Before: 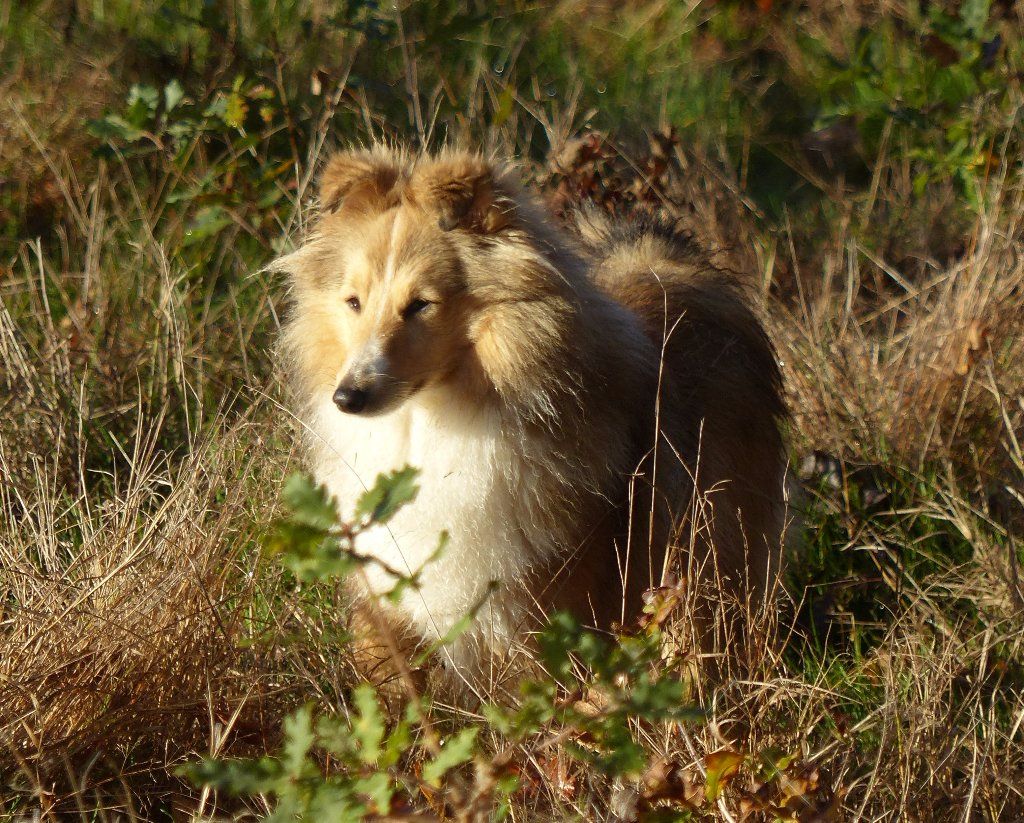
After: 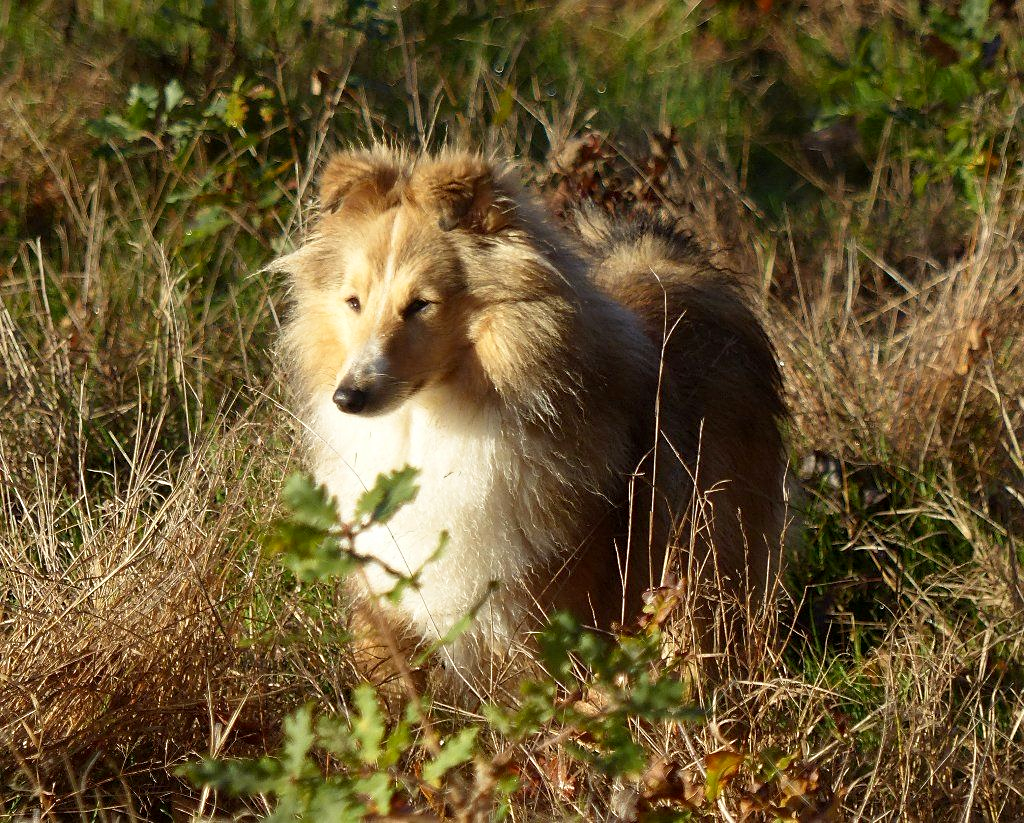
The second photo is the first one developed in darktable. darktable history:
levels: levels [0, 0.499, 1]
tone curve: curves: ch0 [(0, 0) (0.003, 0.003) (0.011, 0.012) (0.025, 0.026) (0.044, 0.046) (0.069, 0.072) (0.1, 0.104) (0.136, 0.141) (0.177, 0.184) (0.224, 0.233) (0.277, 0.288) (0.335, 0.348) (0.399, 0.414) (0.468, 0.486) (0.543, 0.564) (0.623, 0.647) (0.709, 0.736) (0.801, 0.831) (0.898, 0.921) (1, 1)], preserve colors none
sharpen: amount 0.2
exposure: black level correction 0.001, compensate highlight preservation false
